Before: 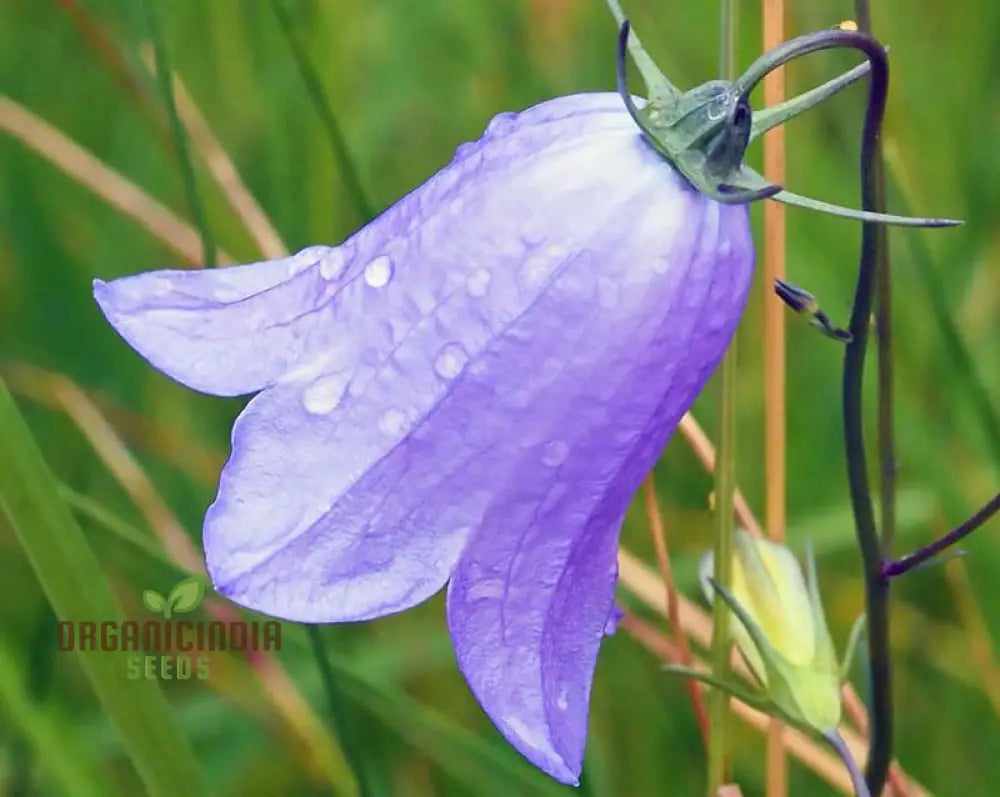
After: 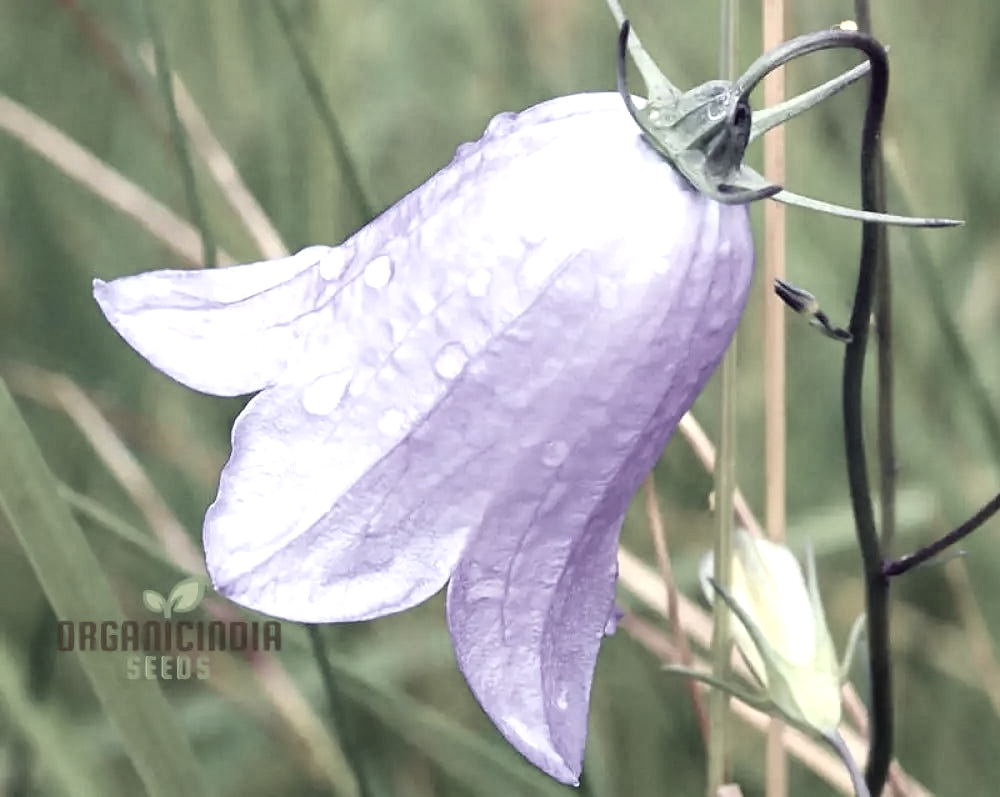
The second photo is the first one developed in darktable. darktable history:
tone equalizer: -8 EV -0.773 EV, -7 EV -0.681 EV, -6 EV -0.569 EV, -5 EV -0.378 EV, -3 EV 0.387 EV, -2 EV 0.6 EV, -1 EV 0.682 EV, +0 EV 0.737 EV, mask exposure compensation -0.501 EV
color zones: curves: ch1 [(0, 0.153) (0.143, 0.15) (0.286, 0.151) (0.429, 0.152) (0.571, 0.152) (0.714, 0.151) (0.857, 0.151) (1, 0.153)]
contrast brightness saturation: contrast 0.102, brightness 0.015, saturation 0.02
